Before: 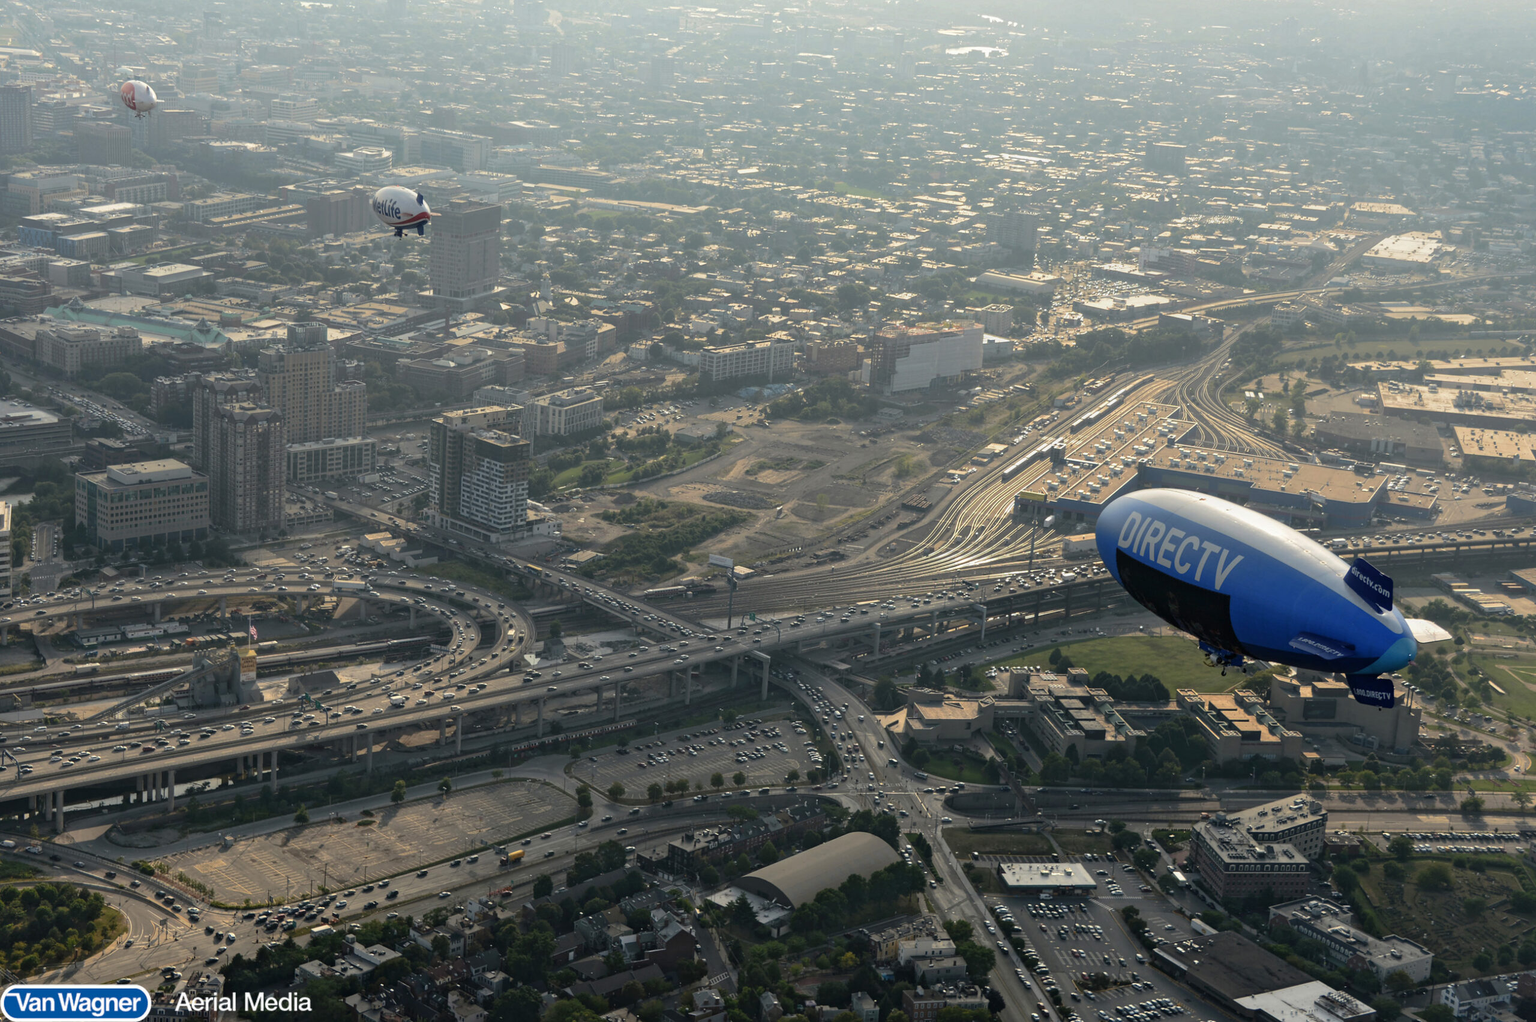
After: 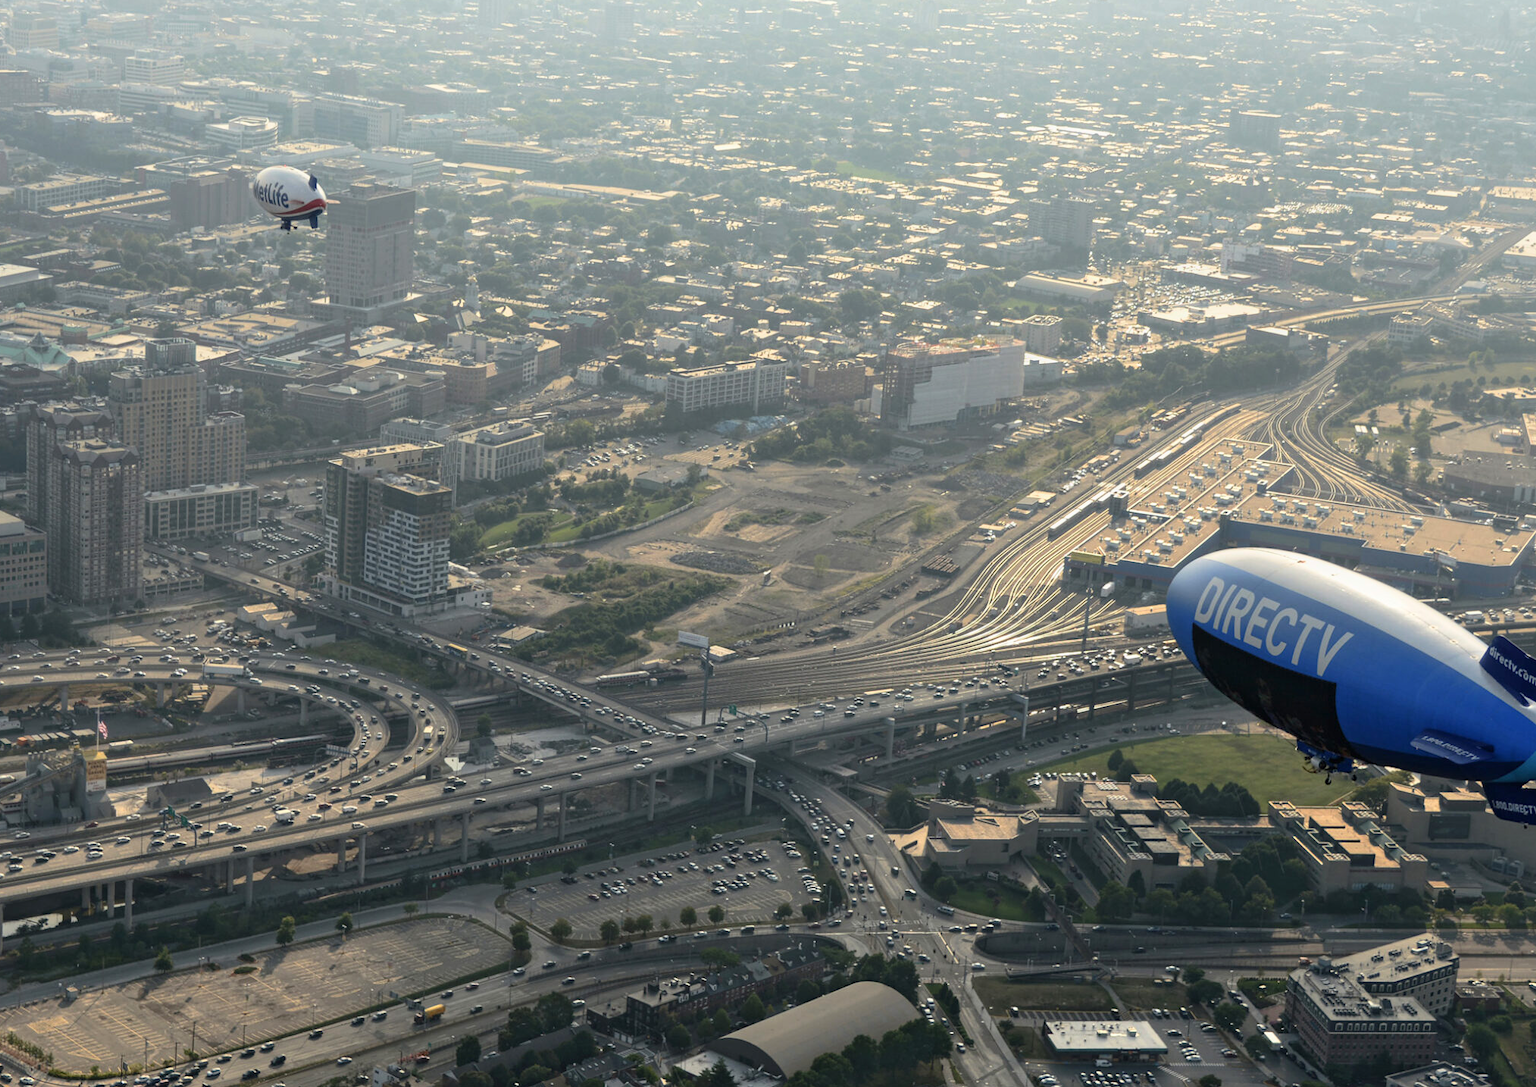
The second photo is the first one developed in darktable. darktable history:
base curve: curves: ch0 [(0, 0) (0.666, 0.806) (1, 1)]
crop: left 11.225%, top 5.381%, right 9.565%, bottom 10.314%
